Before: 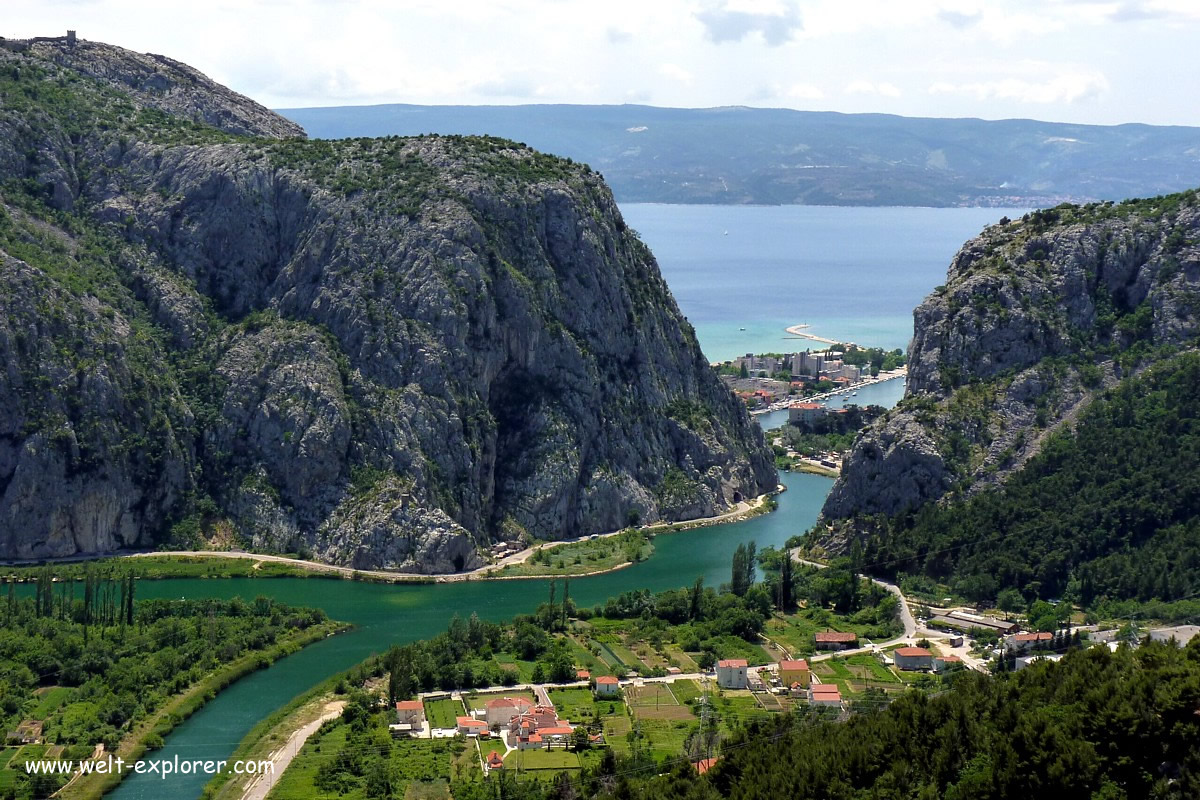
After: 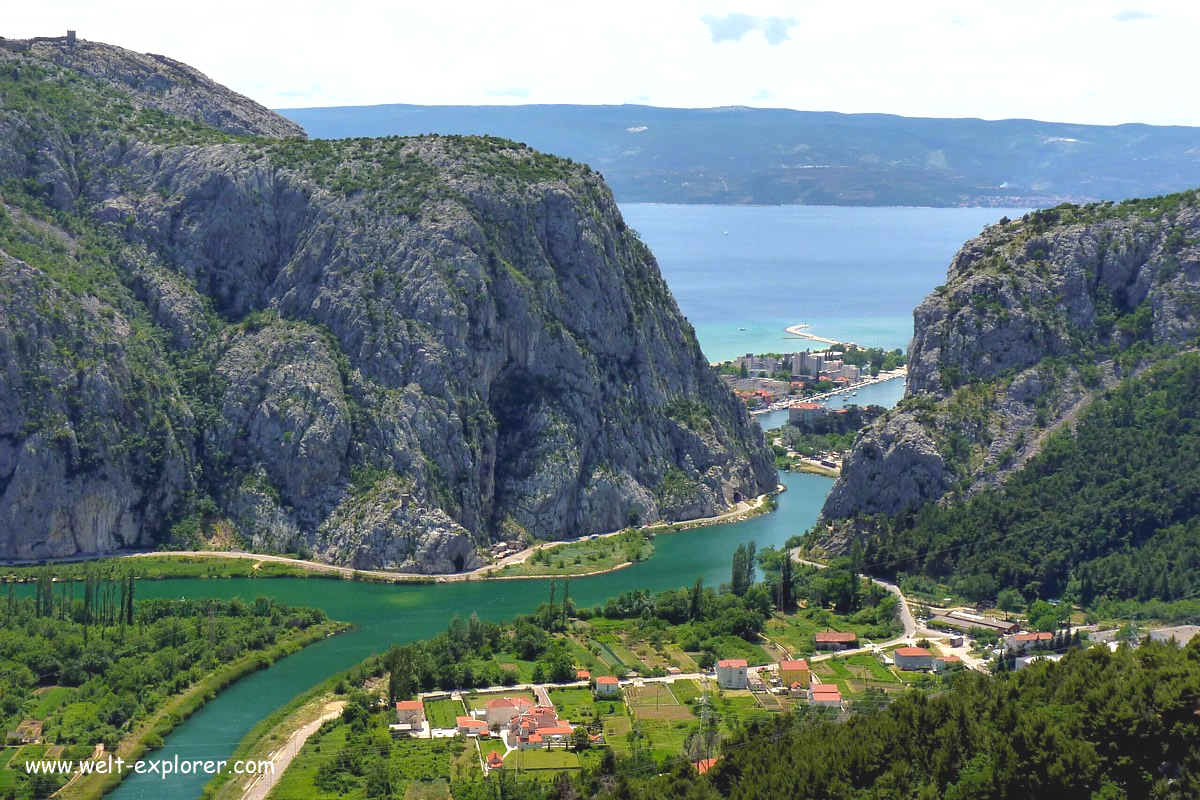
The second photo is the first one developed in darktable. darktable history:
contrast brightness saturation: contrast -0.124
exposure: exposure 0.511 EV, compensate exposure bias true, compensate highlight preservation false
shadows and highlights: on, module defaults
